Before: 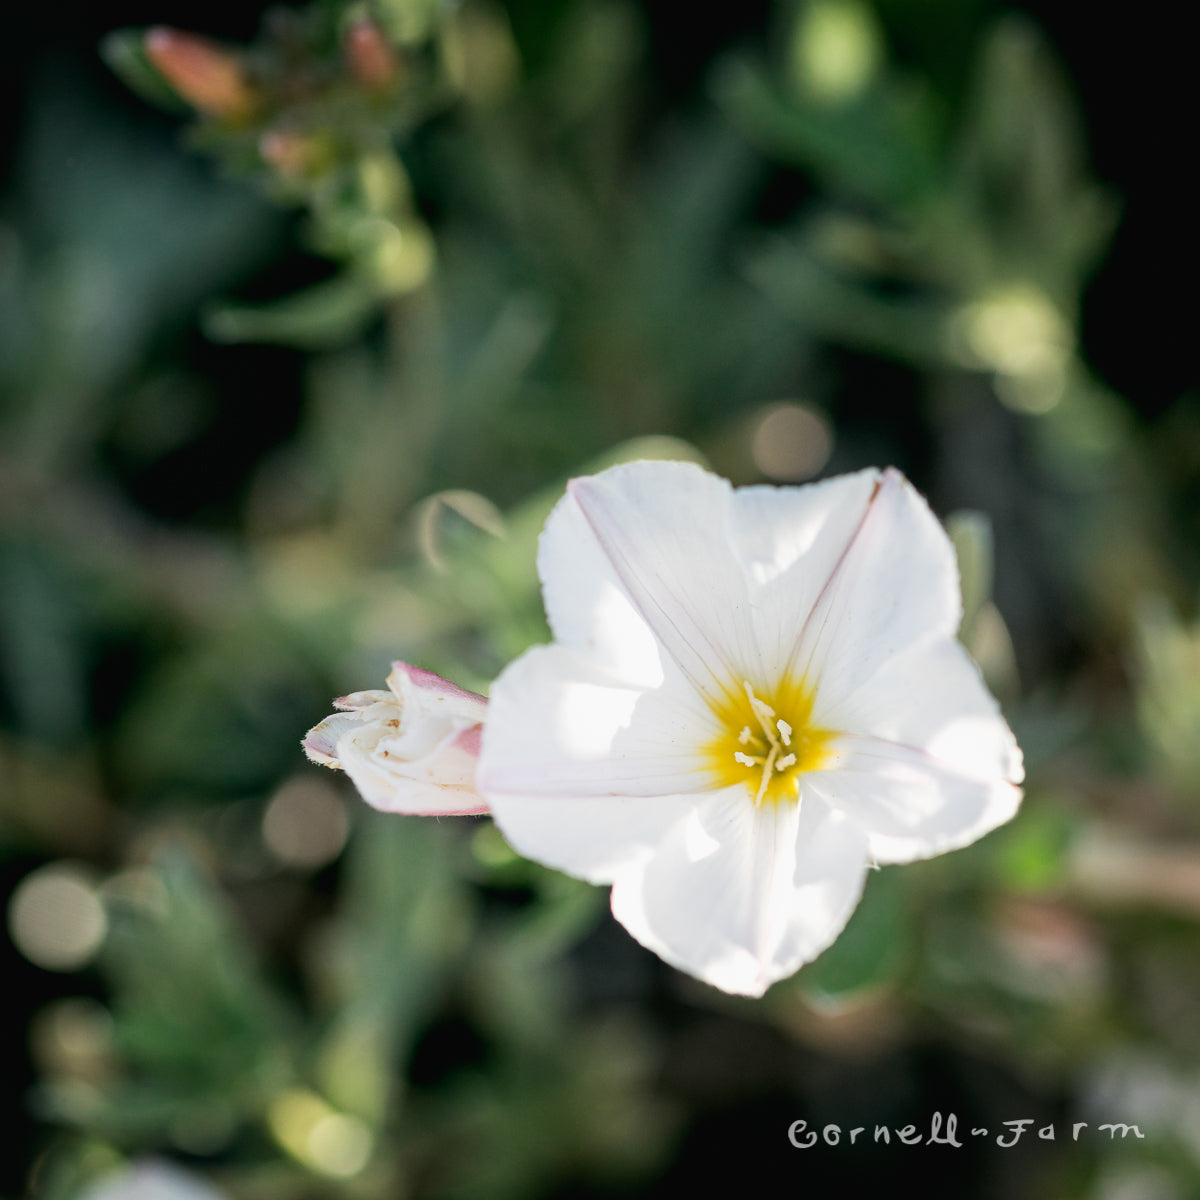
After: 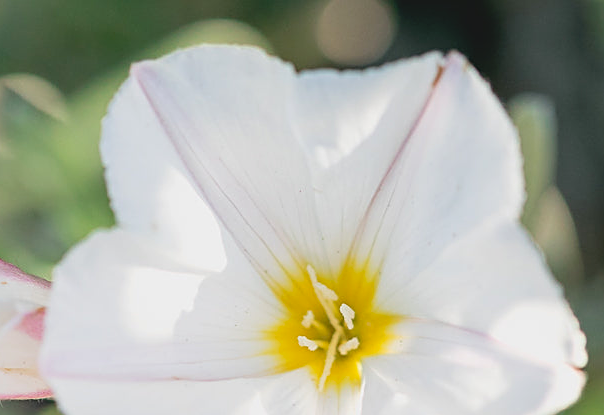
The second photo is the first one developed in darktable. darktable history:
crop: left 36.496%, top 34.699%, right 13.143%, bottom 30.669%
contrast brightness saturation: contrast -0.096, brightness 0.042, saturation 0.08
sharpen: on, module defaults
